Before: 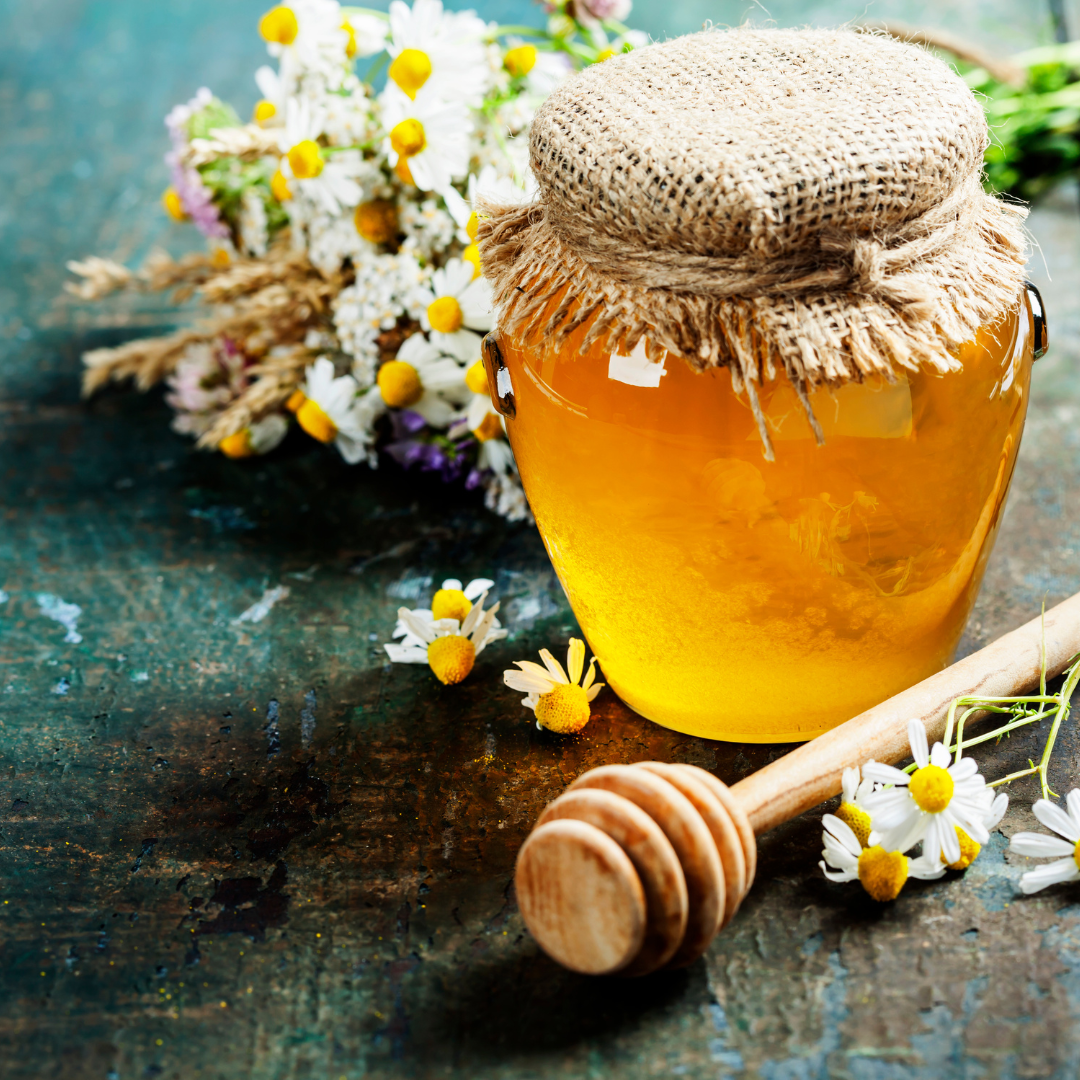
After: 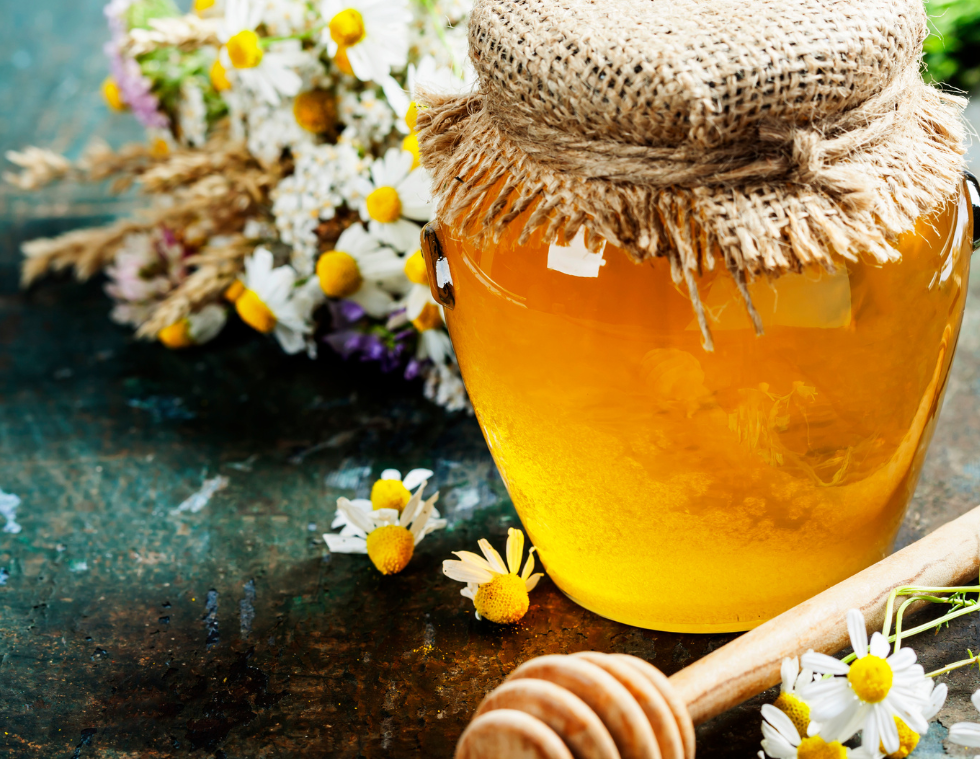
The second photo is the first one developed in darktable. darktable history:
crop: left 5.702%, top 10.259%, right 3.478%, bottom 19.421%
